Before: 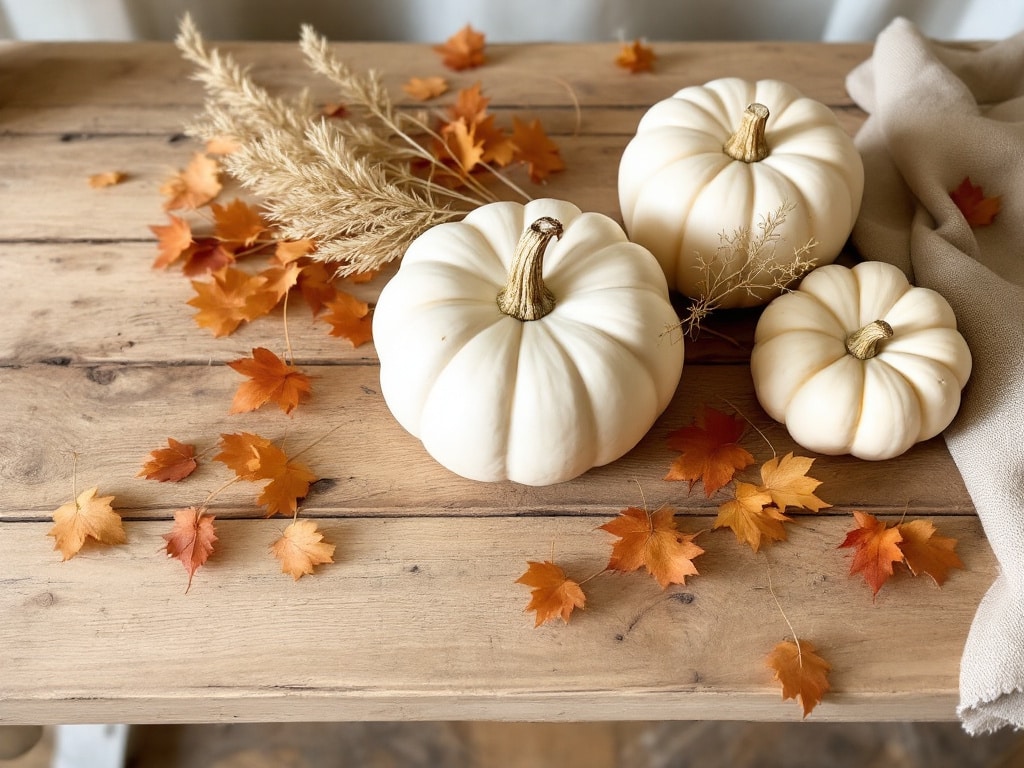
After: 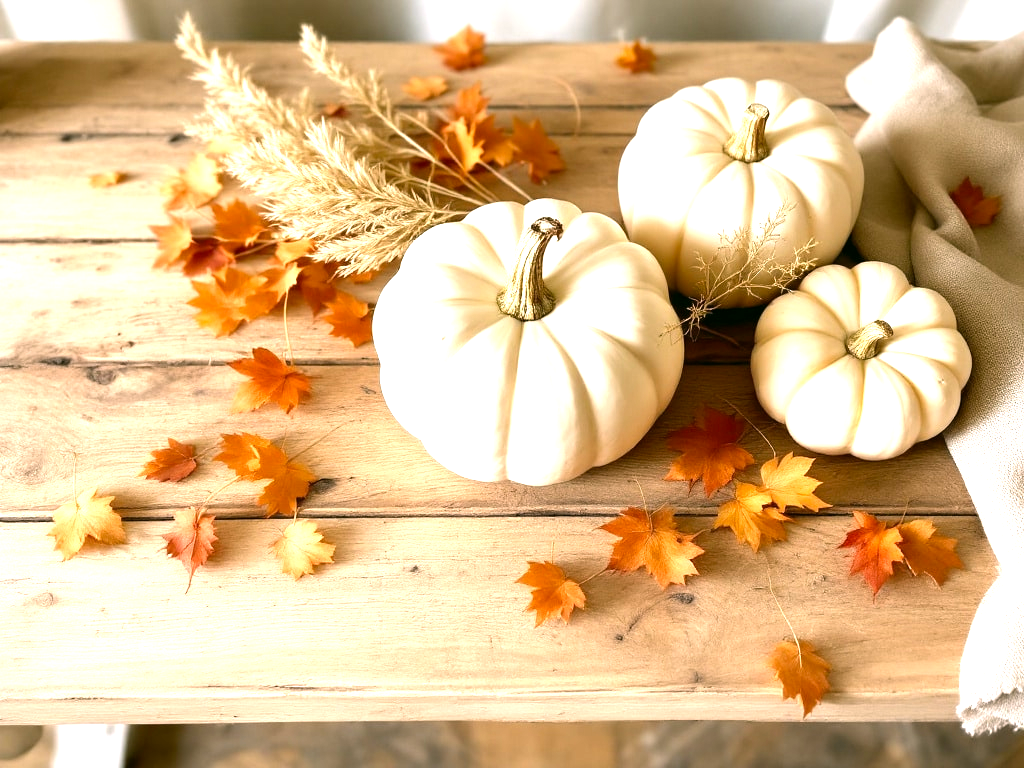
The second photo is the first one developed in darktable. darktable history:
levels: levels [0, 0.374, 0.749]
color correction: highlights a* 4.02, highlights b* 4.98, shadows a* -7.55, shadows b* 4.98
